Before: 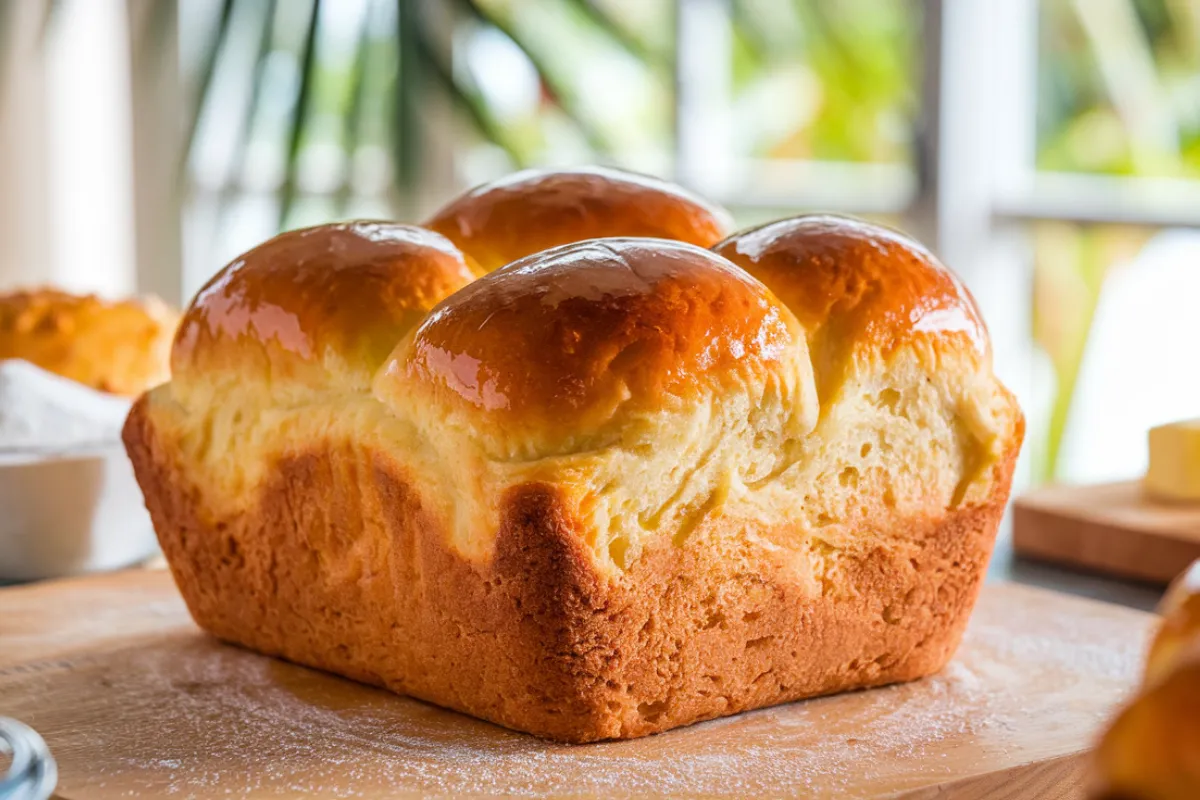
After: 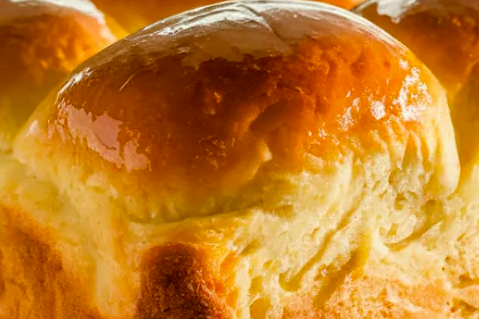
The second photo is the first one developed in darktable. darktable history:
color correction: highlights a* -1.43, highlights b* 10.12, shadows a* 0.395, shadows b* 19.35
crop: left 30%, top 30%, right 30%, bottom 30%
